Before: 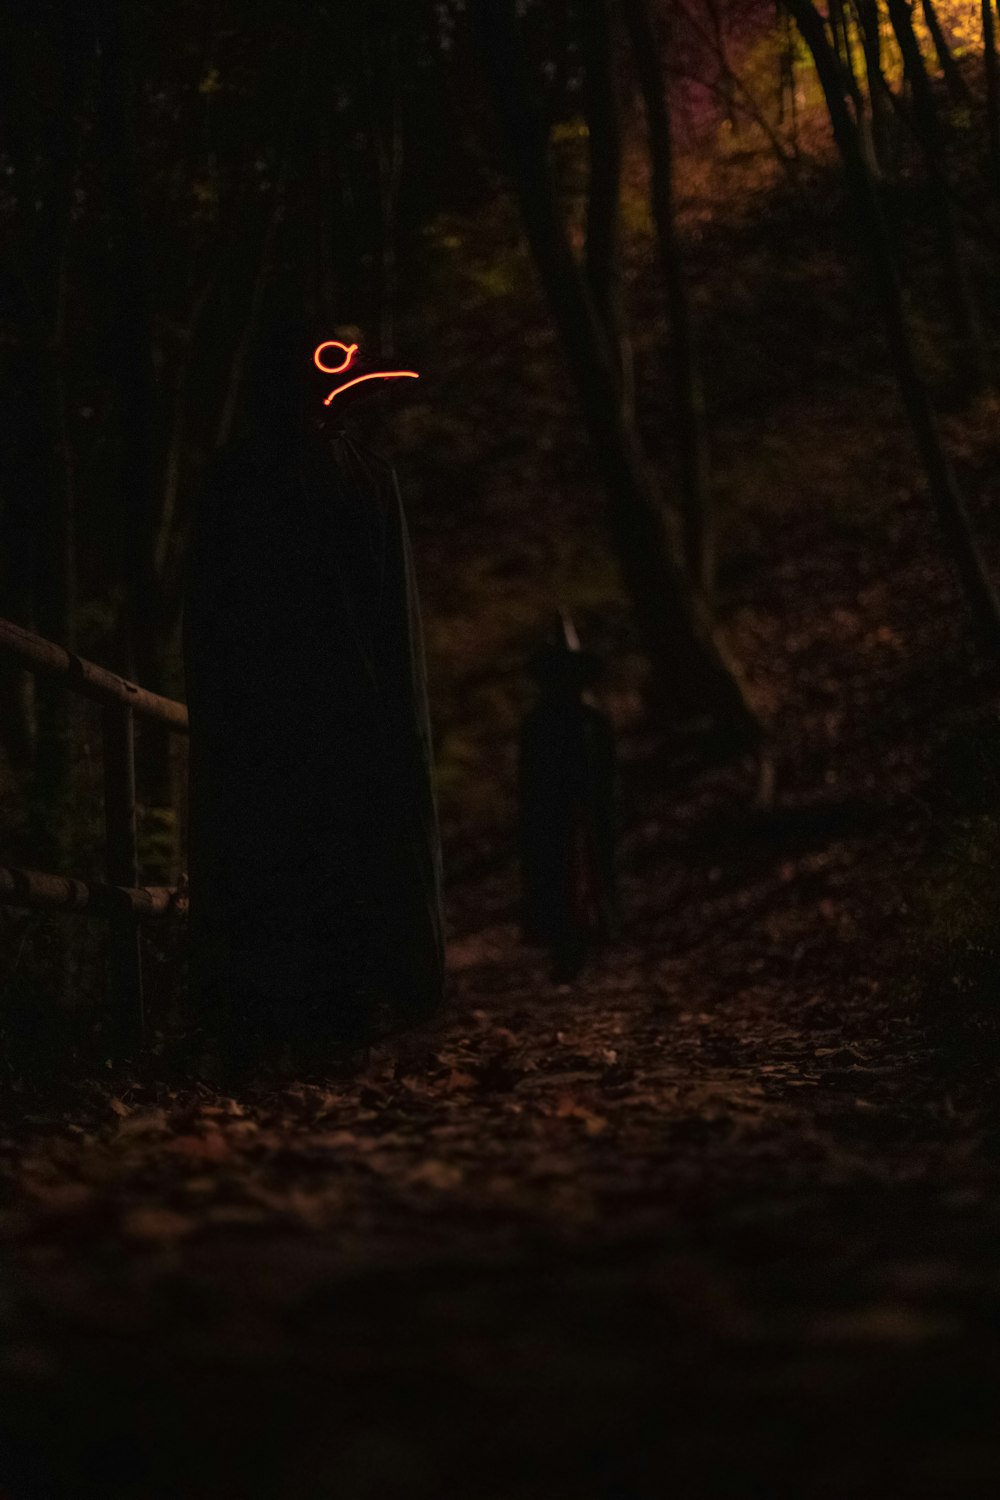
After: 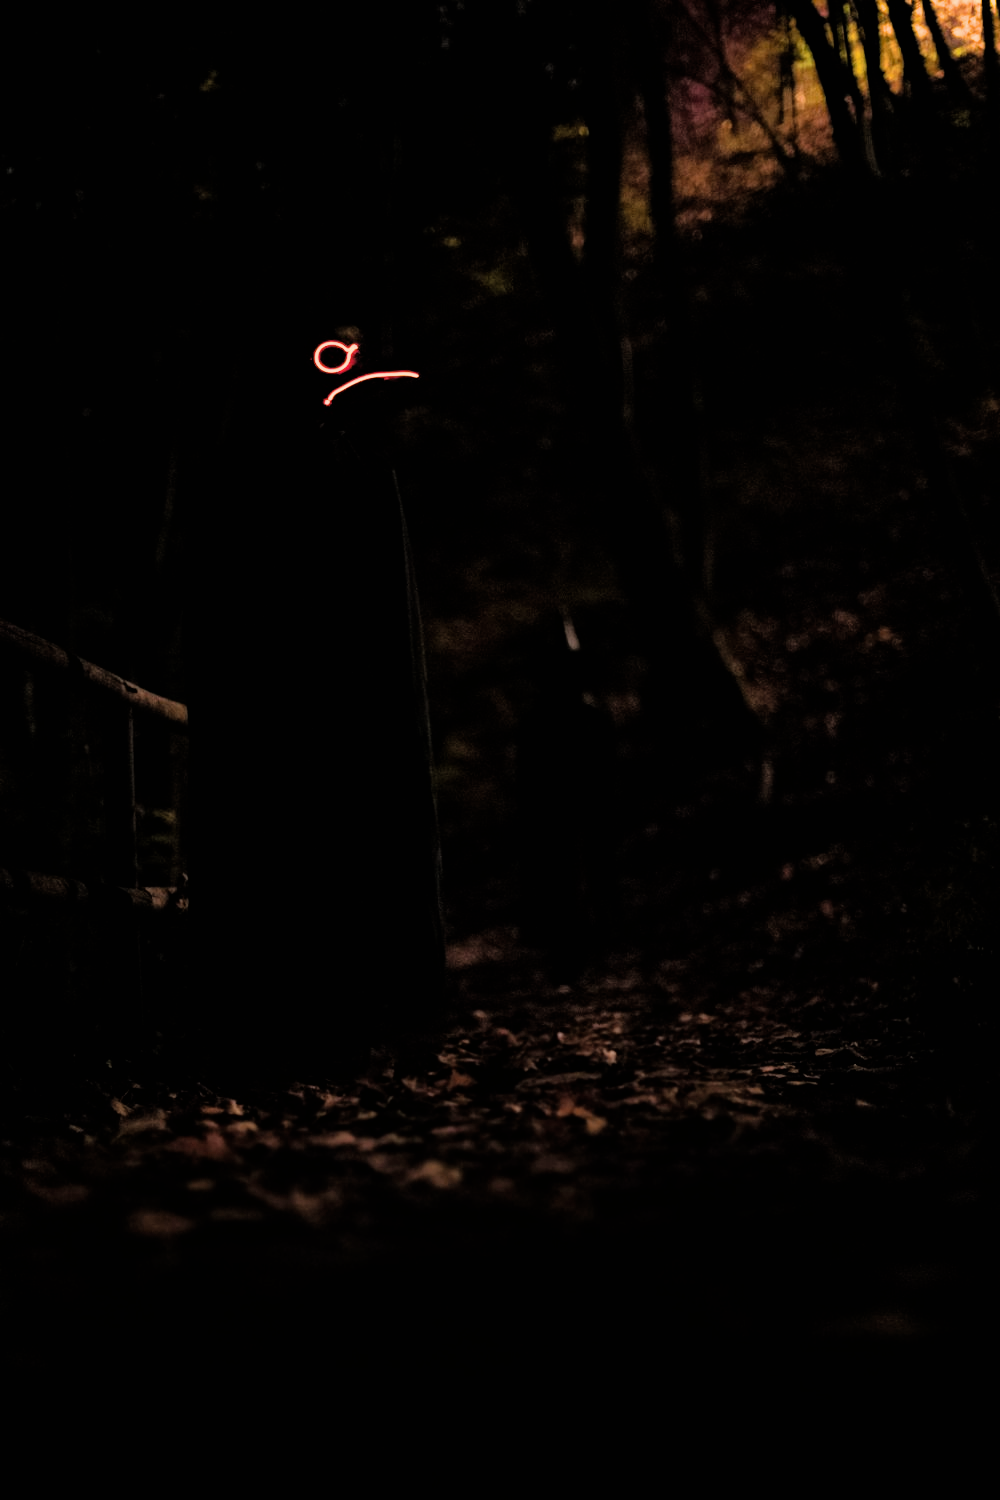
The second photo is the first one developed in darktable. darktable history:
shadows and highlights: radius 125.46, shadows 21.19, highlights -21.19, low approximation 0.01
filmic rgb: black relative exposure -5 EV, hardness 2.88, contrast 1.4, highlights saturation mix -20%
exposure: black level correction 0, exposure 1.1 EV, compensate exposure bias true, compensate highlight preservation false
